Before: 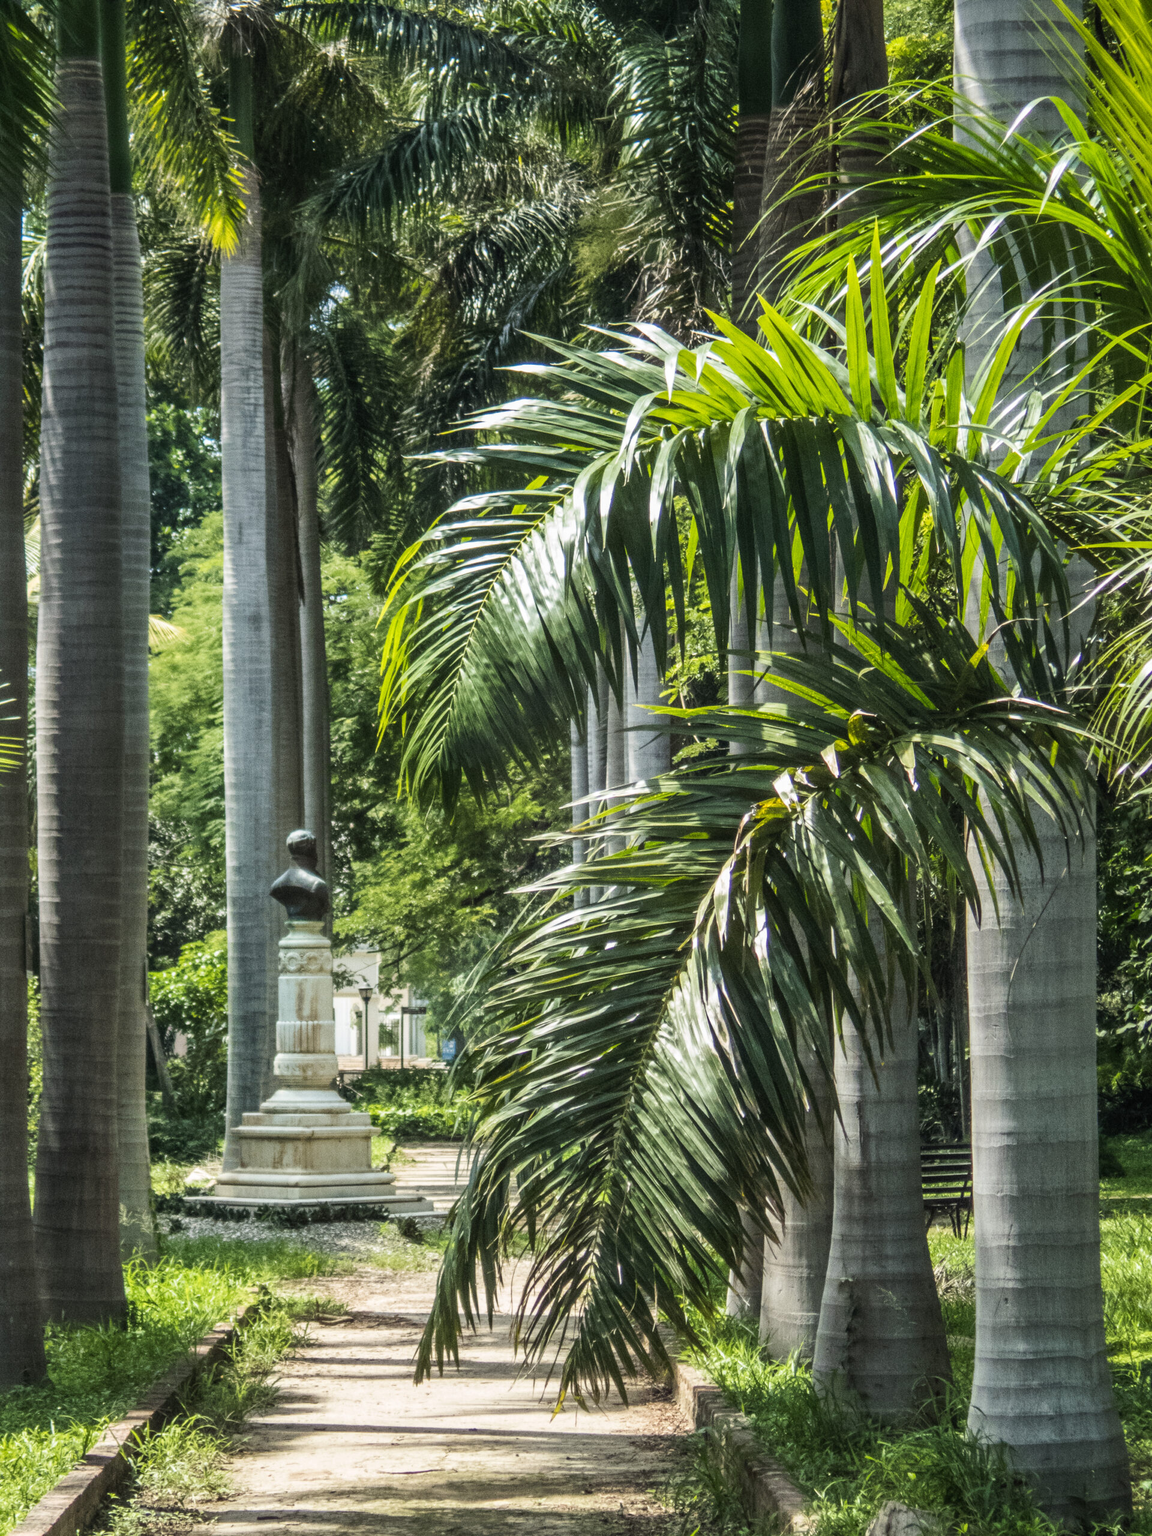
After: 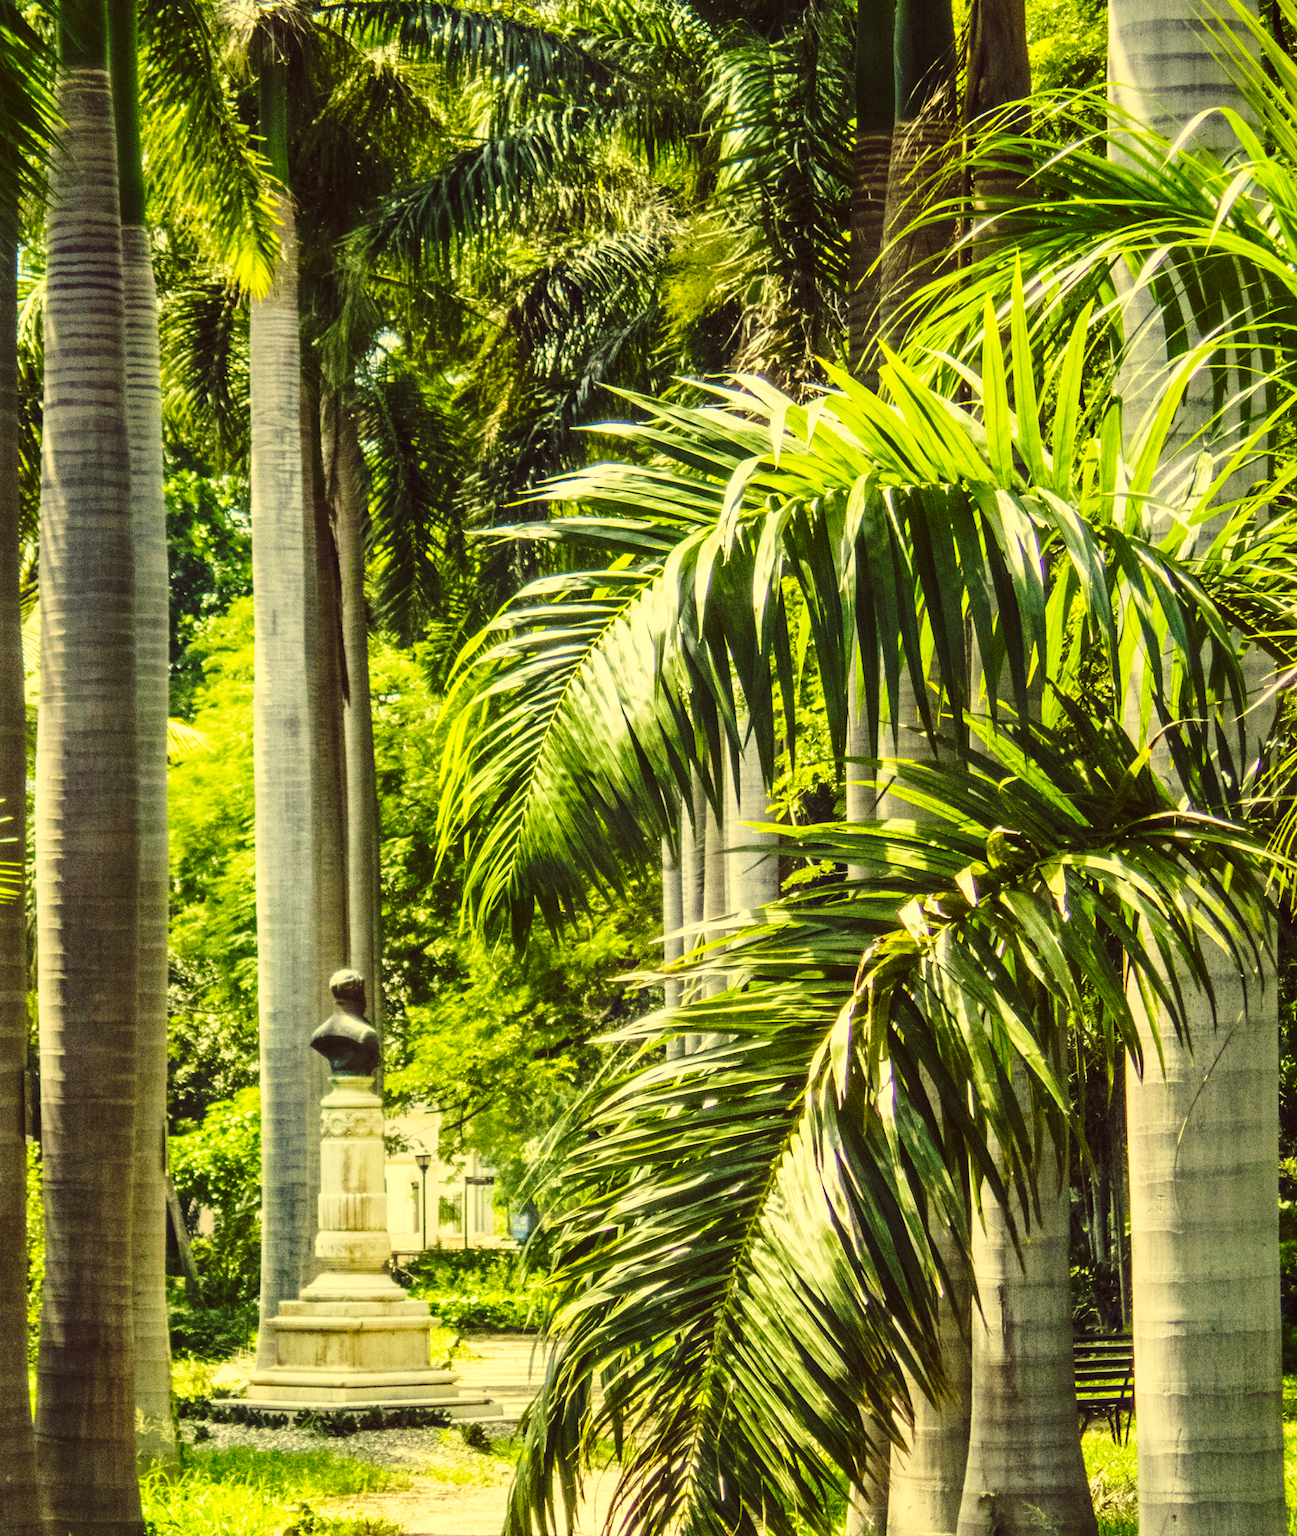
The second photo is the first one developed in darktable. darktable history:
color balance rgb: perceptual saturation grading › global saturation 20%, global vibrance 20%
crop and rotate: angle 0.2°, left 0.275%, right 3.127%, bottom 14.18%
base curve: curves: ch0 [(0, 0) (0.032, 0.037) (0.105, 0.228) (0.435, 0.76) (0.856, 0.983) (1, 1)], preserve colors none
color correction: highlights a* -0.482, highlights b* 40, shadows a* 9.8, shadows b* -0.161
